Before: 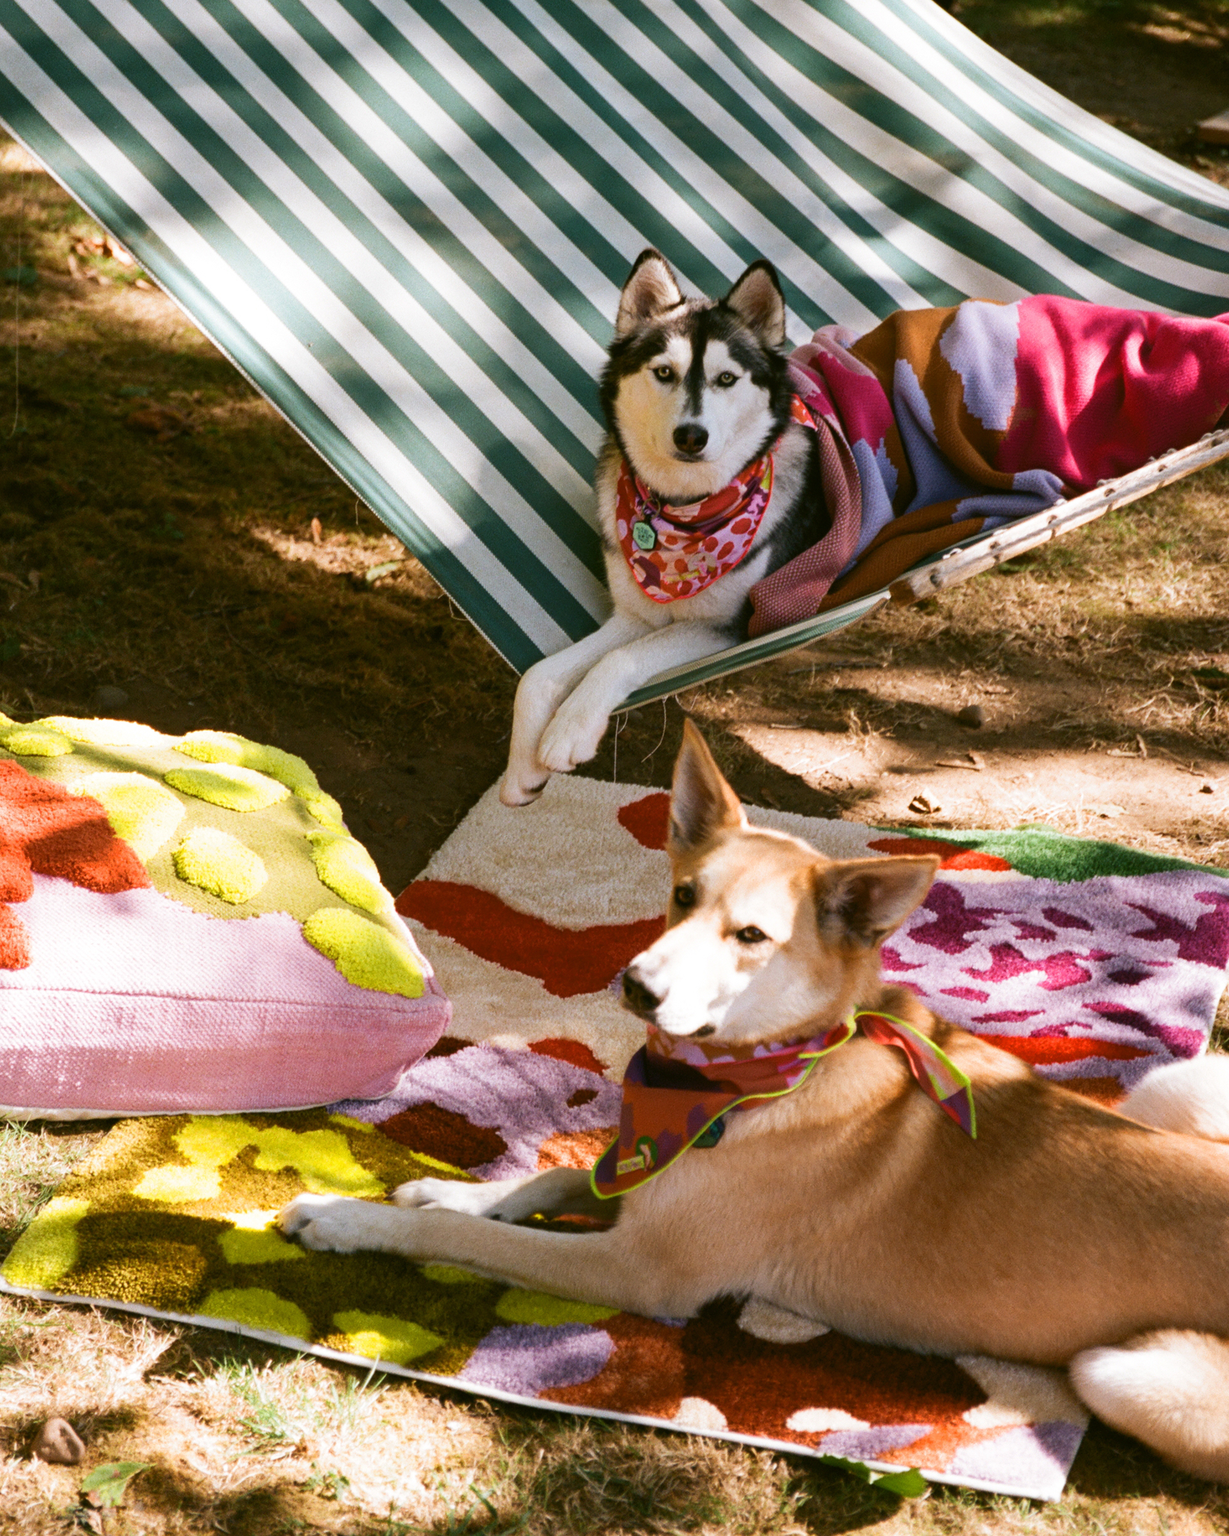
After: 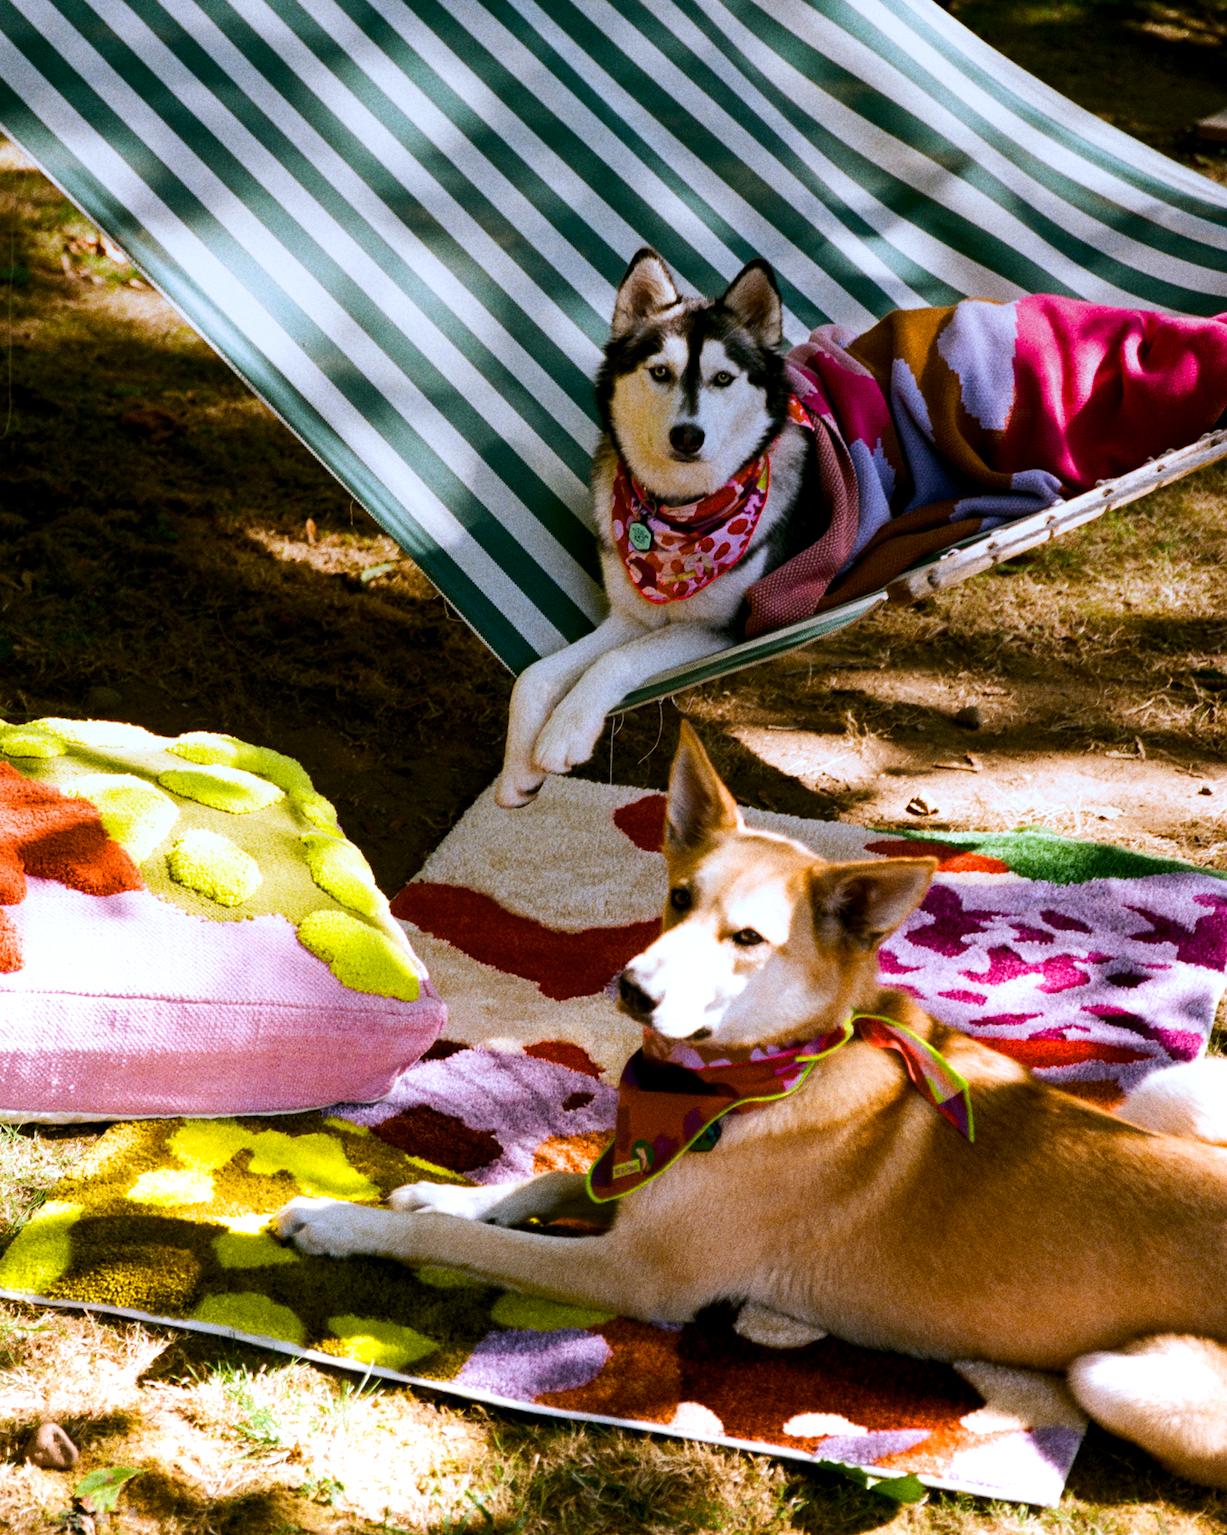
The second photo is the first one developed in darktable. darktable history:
exposure: black level correction 0.009, compensate highlight preservation false
tone equalizer: -8 EV -0.417 EV, -7 EV -0.389 EV, -6 EV -0.333 EV, -5 EV -0.222 EV, -3 EV 0.222 EV, -2 EV 0.333 EV, -1 EV 0.389 EV, +0 EV 0.417 EV, edges refinement/feathering 500, mask exposure compensation -1.57 EV, preserve details no
crop and rotate: left 0.614%, top 0.179%, bottom 0.309%
graduated density: rotation -0.352°, offset 57.64
grain: coarseness 22.88 ISO
rotate and perspective: automatic cropping original format, crop left 0, crop top 0
white balance: red 0.954, blue 1.079
color balance rgb: perceptual saturation grading › global saturation 30%
